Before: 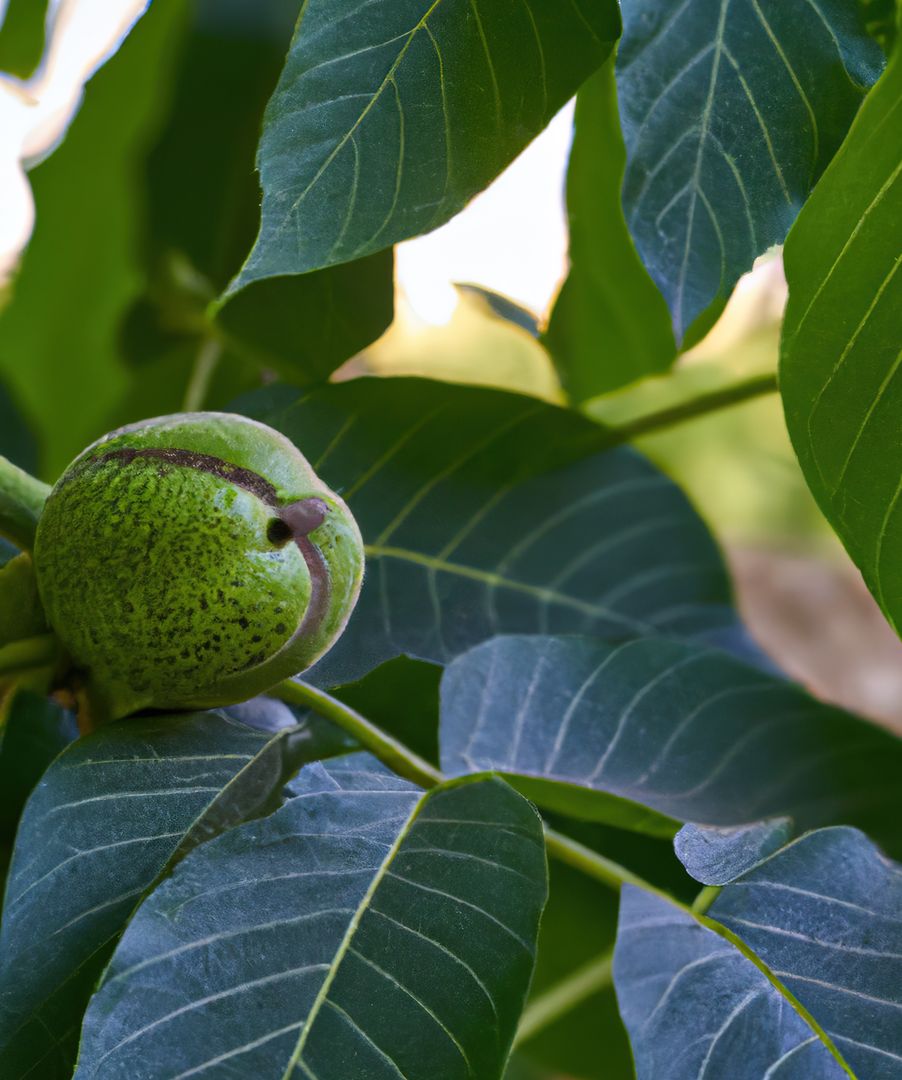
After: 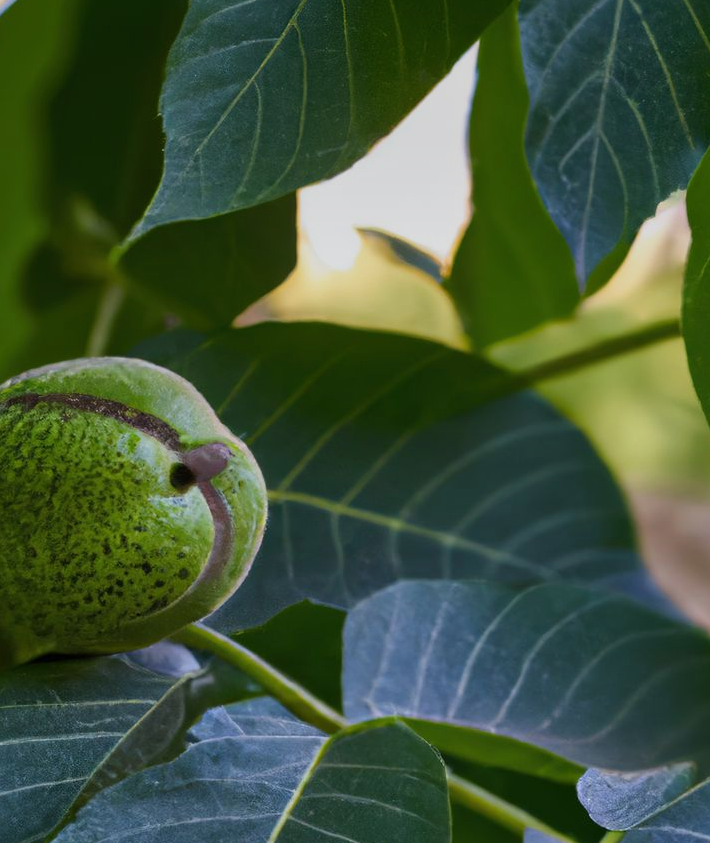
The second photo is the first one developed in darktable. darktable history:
graduated density: on, module defaults
crop and rotate: left 10.77%, top 5.1%, right 10.41%, bottom 16.76%
